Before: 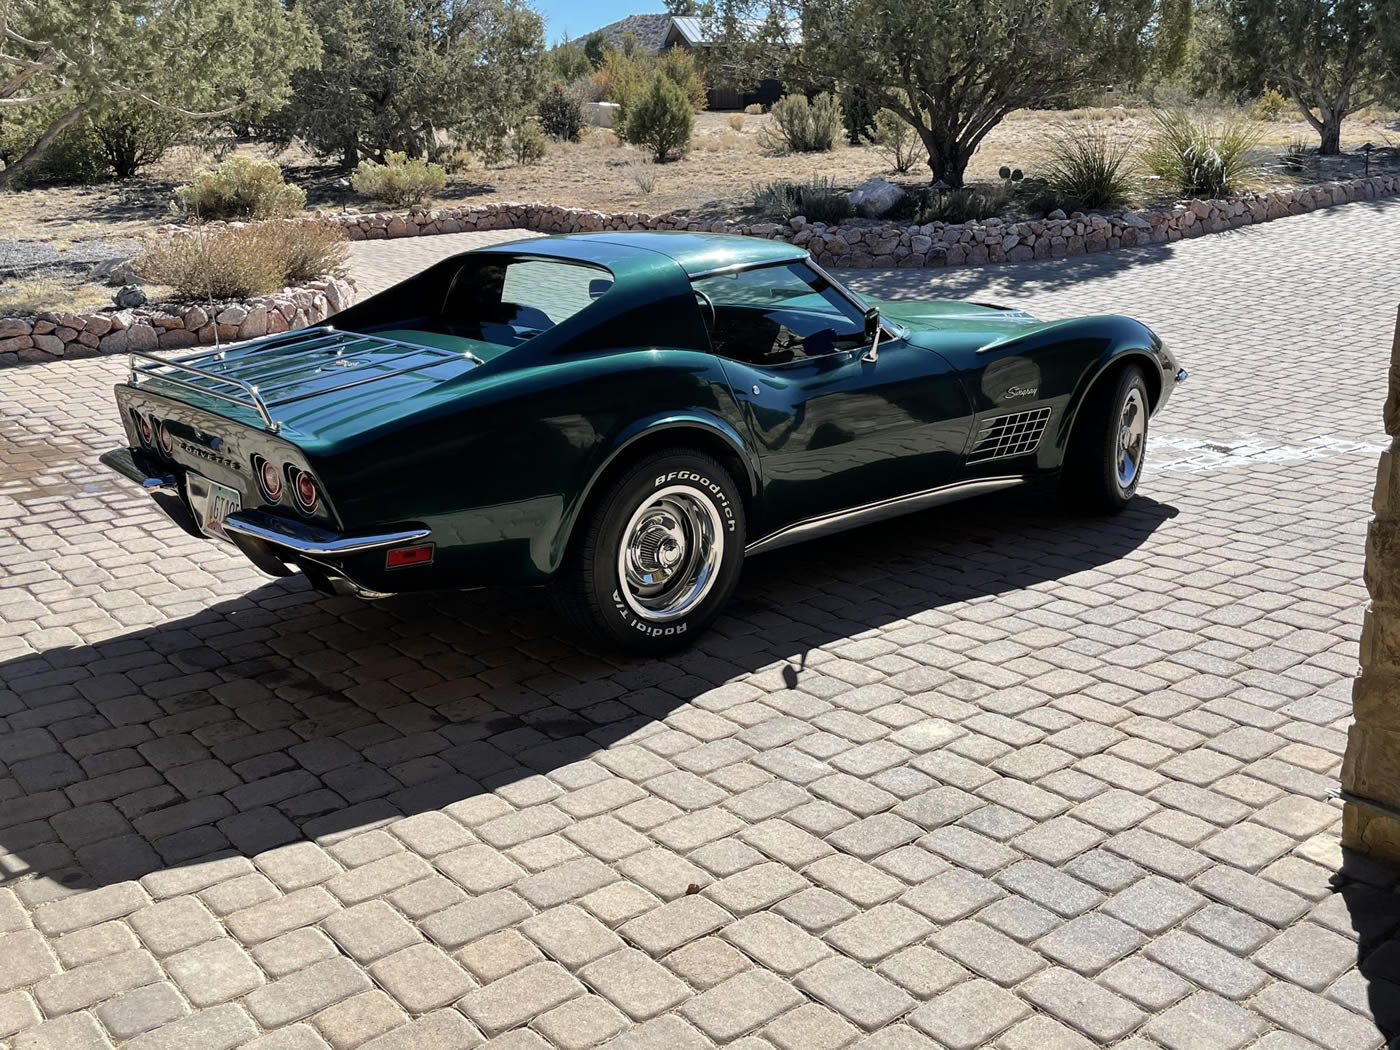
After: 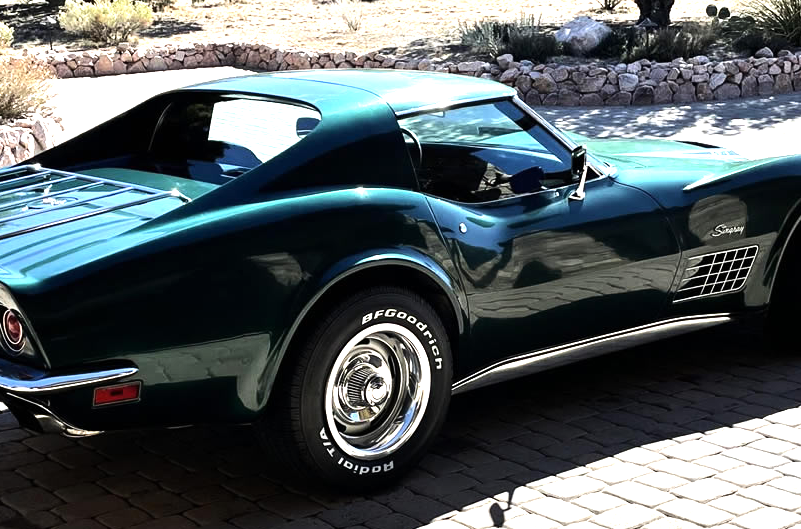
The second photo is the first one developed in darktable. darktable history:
graduated density: rotation -180°, offset 24.95
exposure: exposure 1 EV, compensate highlight preservation false
tone equalizer: -8 EV -0.75 EV, -7 EV -0.7 EV, -6 EV -0.6 EV, -5 EV -0.4 EV, -3 EV 0.4 EV, -2 EV 0.6 EV, -1 EV 0.7 EV, +0 EV 0.75 EV, edges refinement/feathering 500, mask exposure compensation -1.57 EV, preserve details no
crop: left 20.932%, top 15.471%, right 21.848%, bottom 34.081%
